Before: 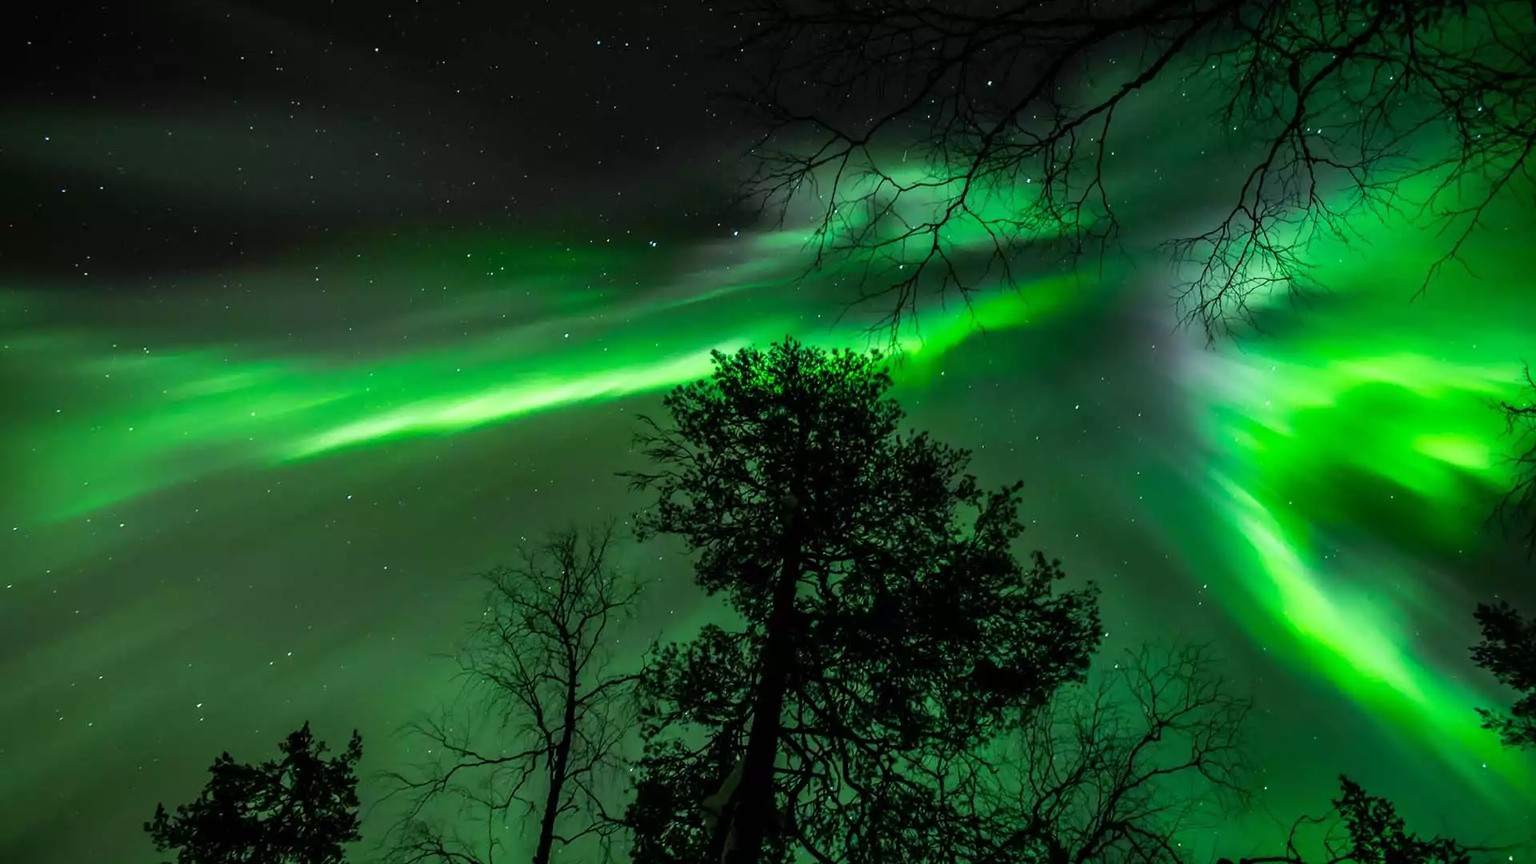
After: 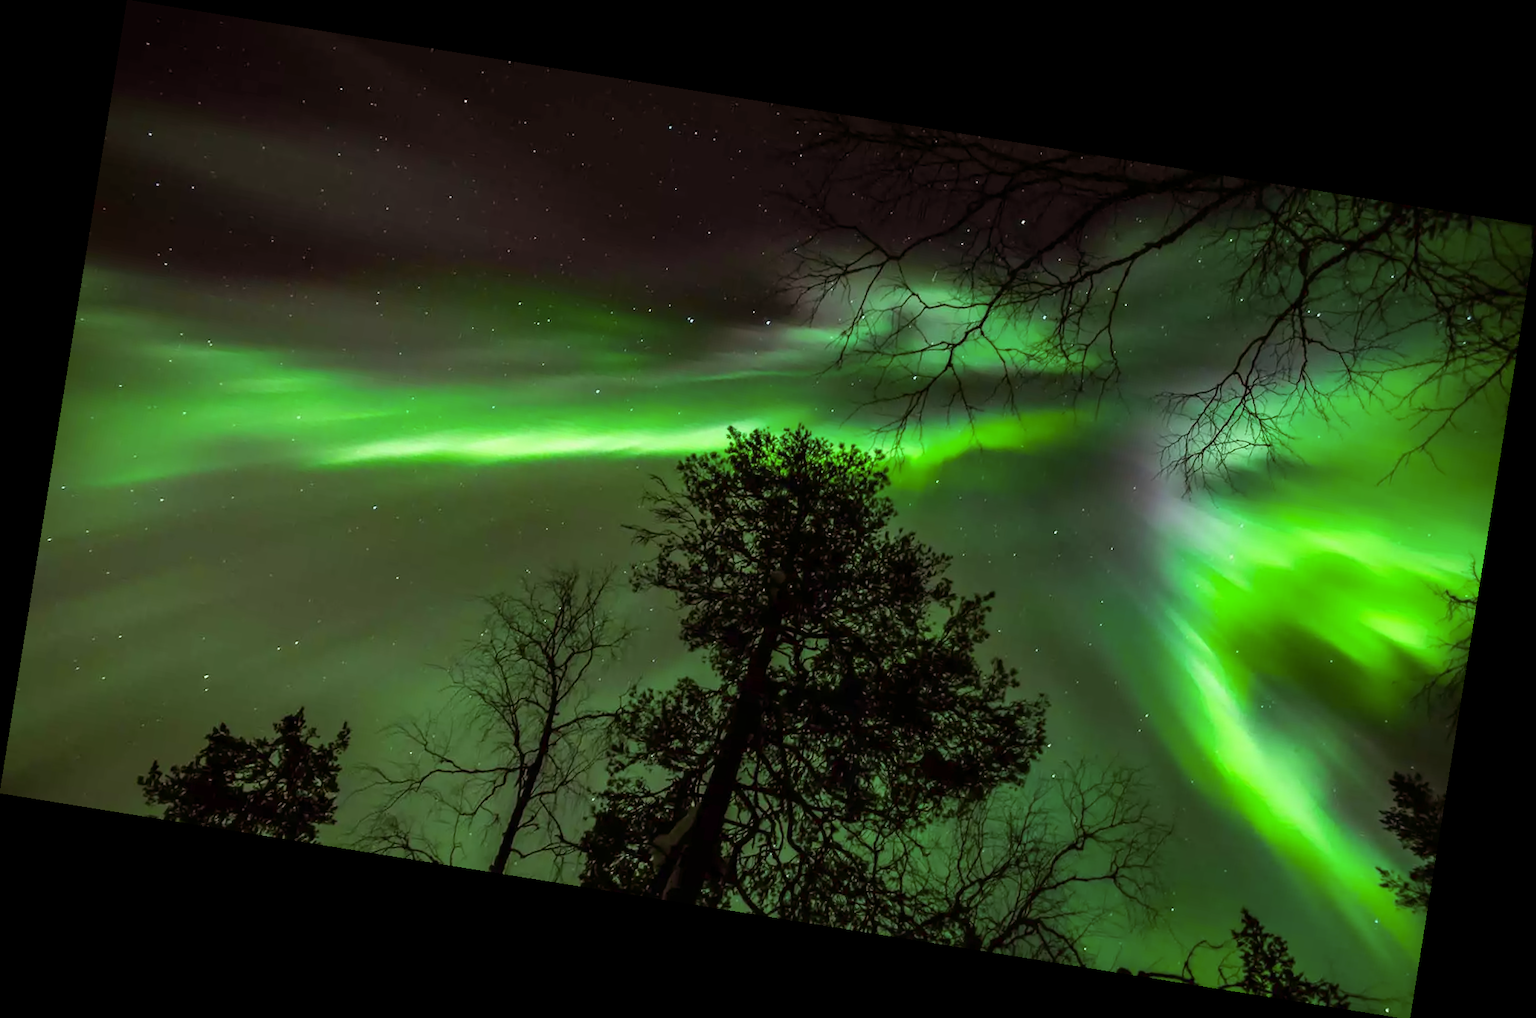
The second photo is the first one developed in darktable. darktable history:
rotate and perspective: rotation 9.12°, automatic cropping off
rgb levels: mode RGB, independent channels, levels [[0, 0.474, 1], [0, 0.5, 1], [0, 0.5, 1]]
